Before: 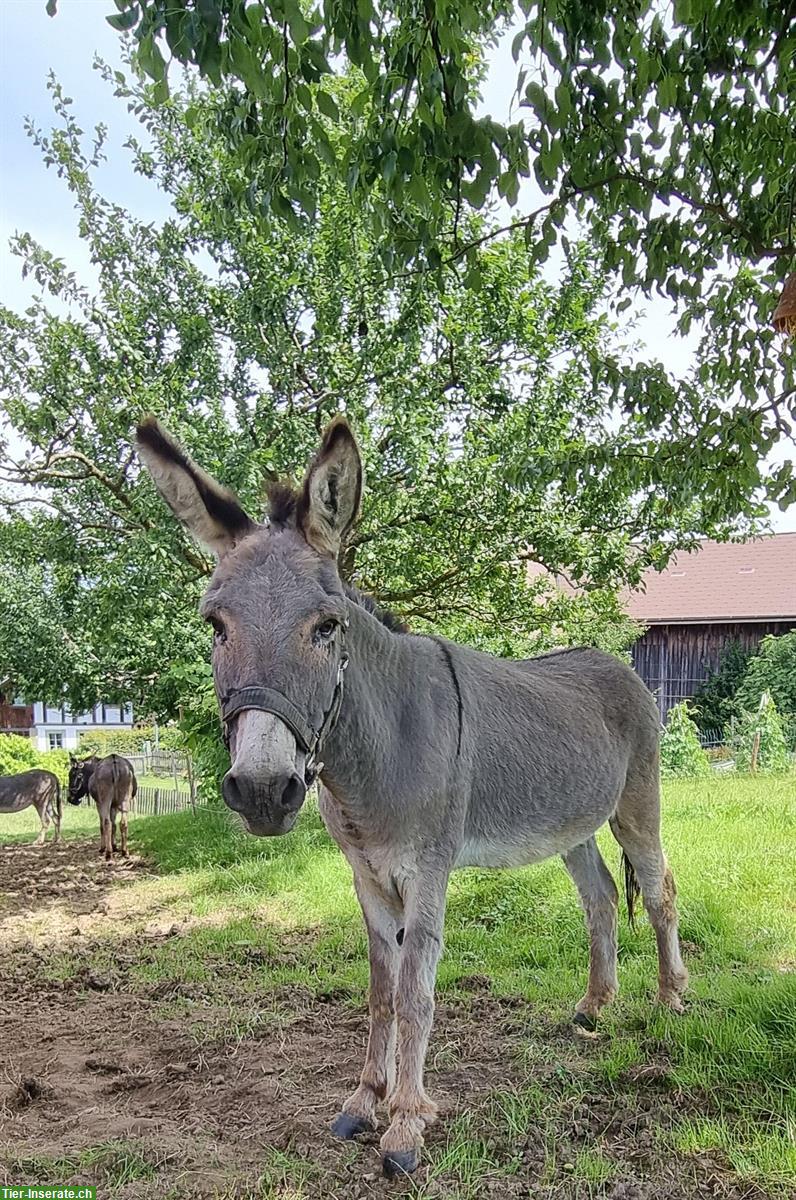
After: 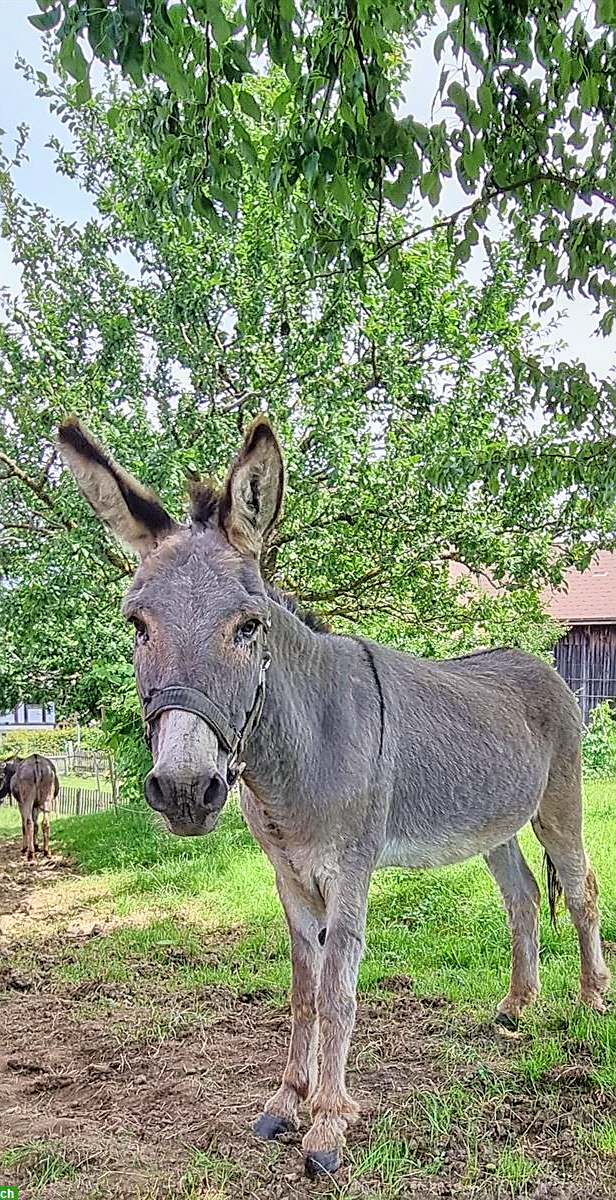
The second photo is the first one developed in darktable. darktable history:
crop: left 9.894%, right 12.639%
tone equalizer: -8 EV 0.009 EV, -7 EV -0.014 EV, -6 EV 0.023 EV, -5 EV 0.035 EV, -4 EV 0.27 EV, -3 EV 0.637 EV, -2 EV 0.592 EV, -1 EV 0.204 EV, +0 EV 0.03 EV
local contrast: on, module defaults
tone curve: curves: ch0 [(0.013, 0) (0.061, 0.068) (0.239, 0.256) (0.502, 0.505) (0.683, 0.676) (0.761, 0.773) (0.858, 0.858) (0.987, 0.945)]; ch1 [(0, 0) (0.172, 0.123) (0.304, 0.267) (0.414, 0.395) (0.472, 0.473) (0.502, 0.508) (0.521, 0.528) (0.583, 0.595) (0.654, 0.673) (0.728, 0.761) (1, 1)]; ch2 [(0, 0) (0.411, 0.424) (0.485, 0.476) (0.502, 0.502) (0.553, 0.557) (0.57, 0.576) (1, 1)], color space Lab, independent channels, preserve colors none
sharpen: on, module defaults
